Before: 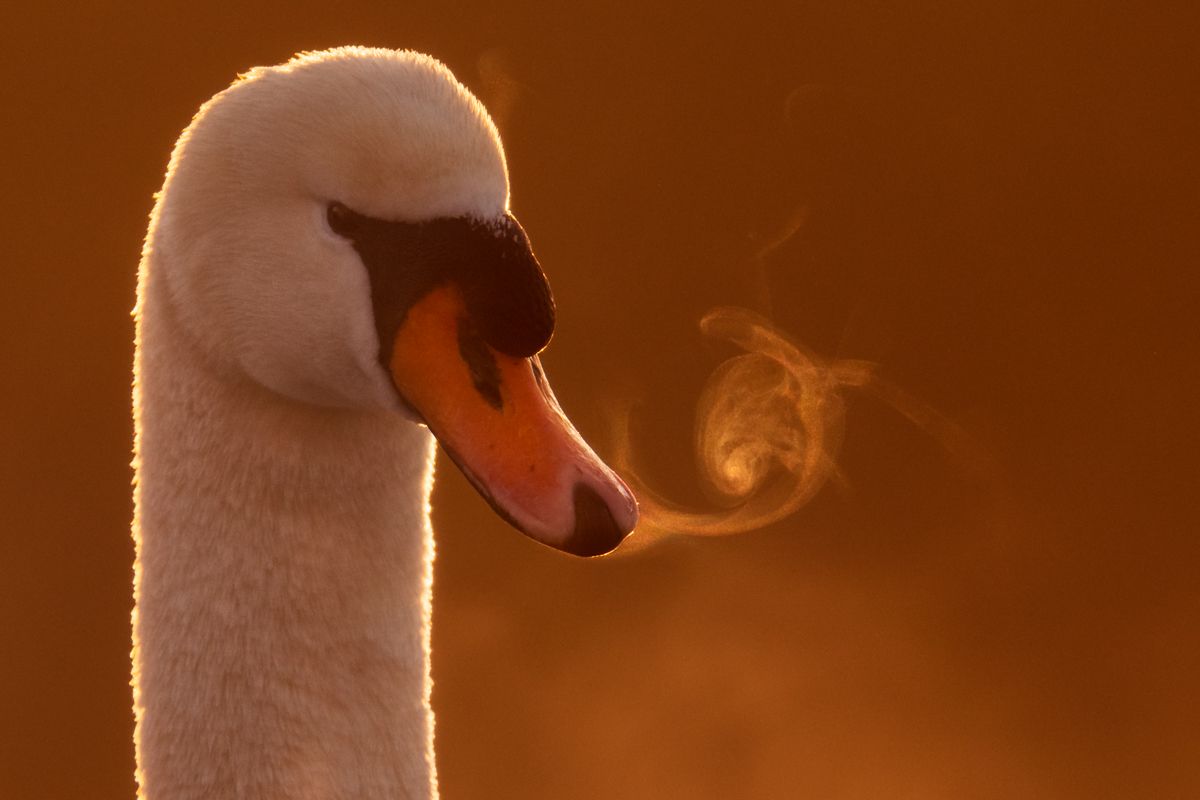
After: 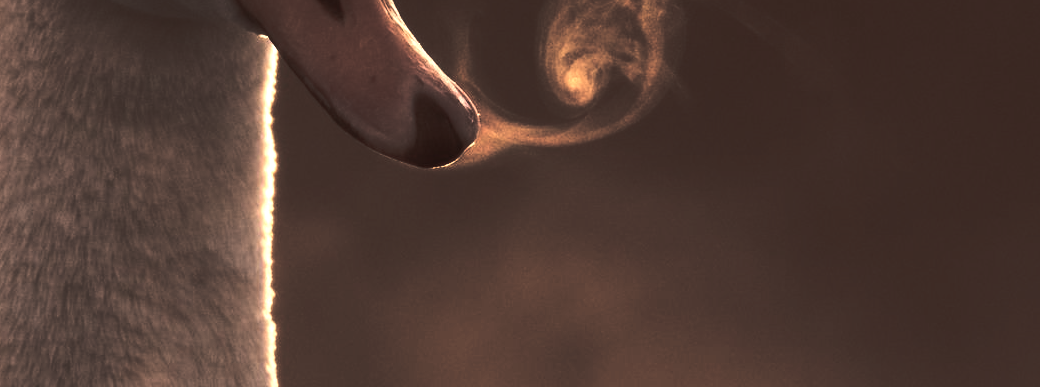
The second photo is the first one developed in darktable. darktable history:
color balance rgb: shadows lift › chroma 1.009%, shadows lift › hue 216.15°, highlights gain › chroma 1.07%, highlights gain › hue 68.51°, linear chroma grading › global chroma 14.829%, perceptual saturation grading › global saturation -32.713%, perceptual brilliance grading › highlights 1.459%, perceptual brilliance grading › mid-tones -50.184%, perceptual brilliance grading › shadows -49.895%
crop and rotate: left 13.301%, top 48.649%, bottom 2.865%
exposure: black level correction 0, exposure 0.701 EV, compensate highlight preservation false
